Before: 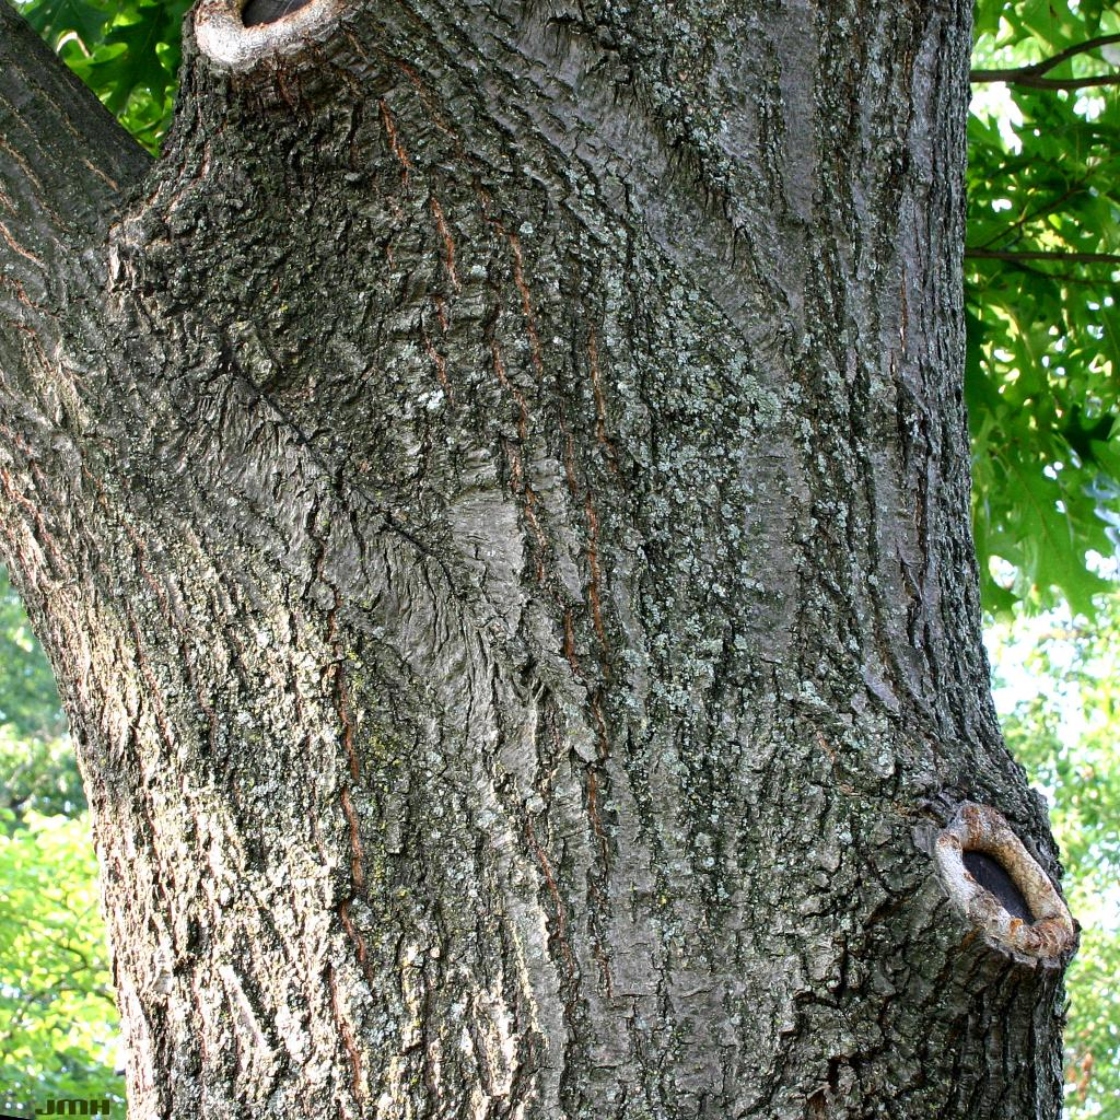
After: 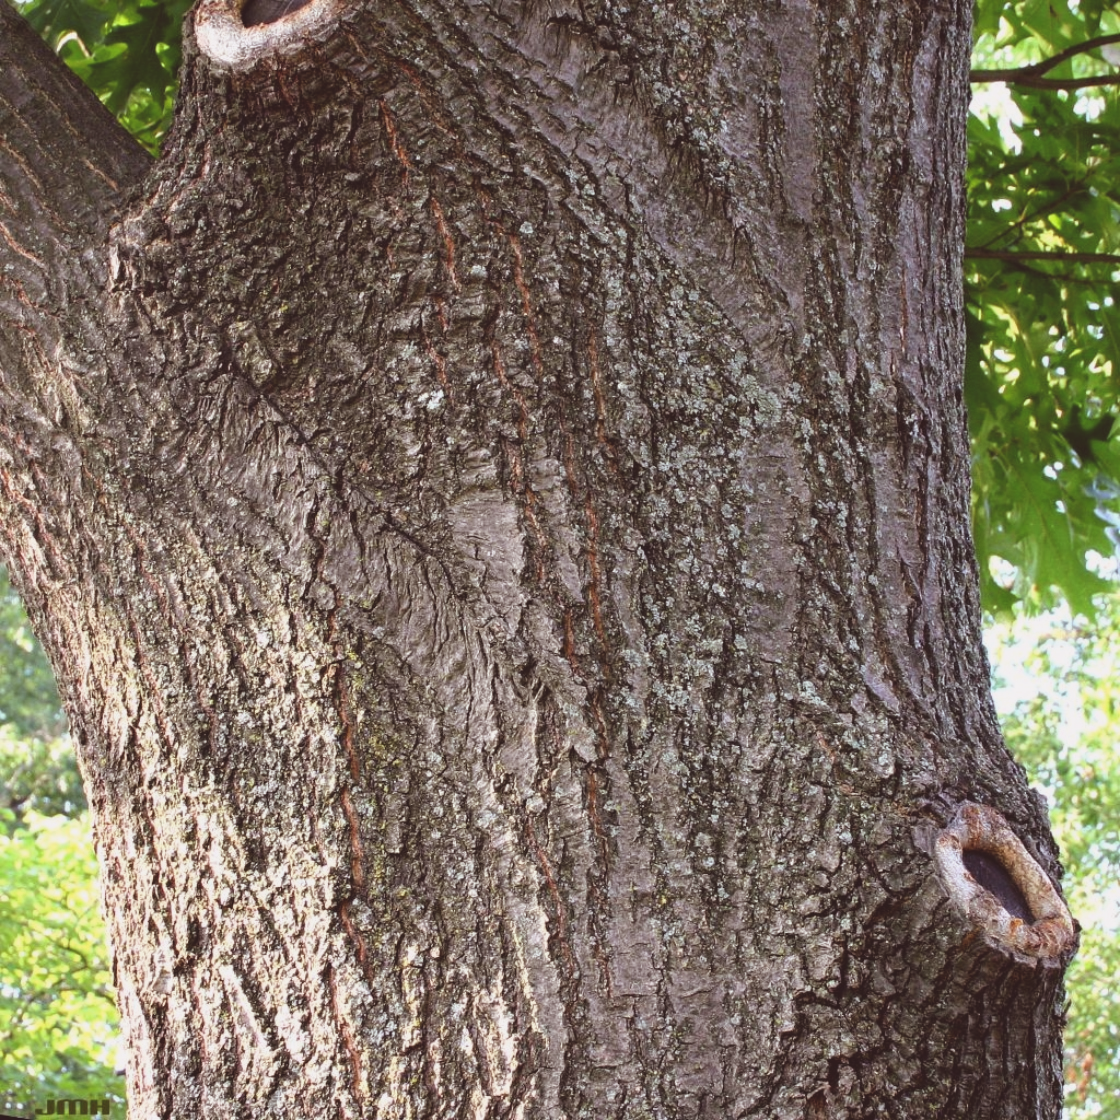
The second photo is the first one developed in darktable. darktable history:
rgb levels: mode RGB, independent channels, levels [[0, 0.474, 1], [0, 0.5, 1], [0, 0.5, 1]]
exposure: black level correction -0.014, exposure -0.193 EV, compensate highlight preservation false
